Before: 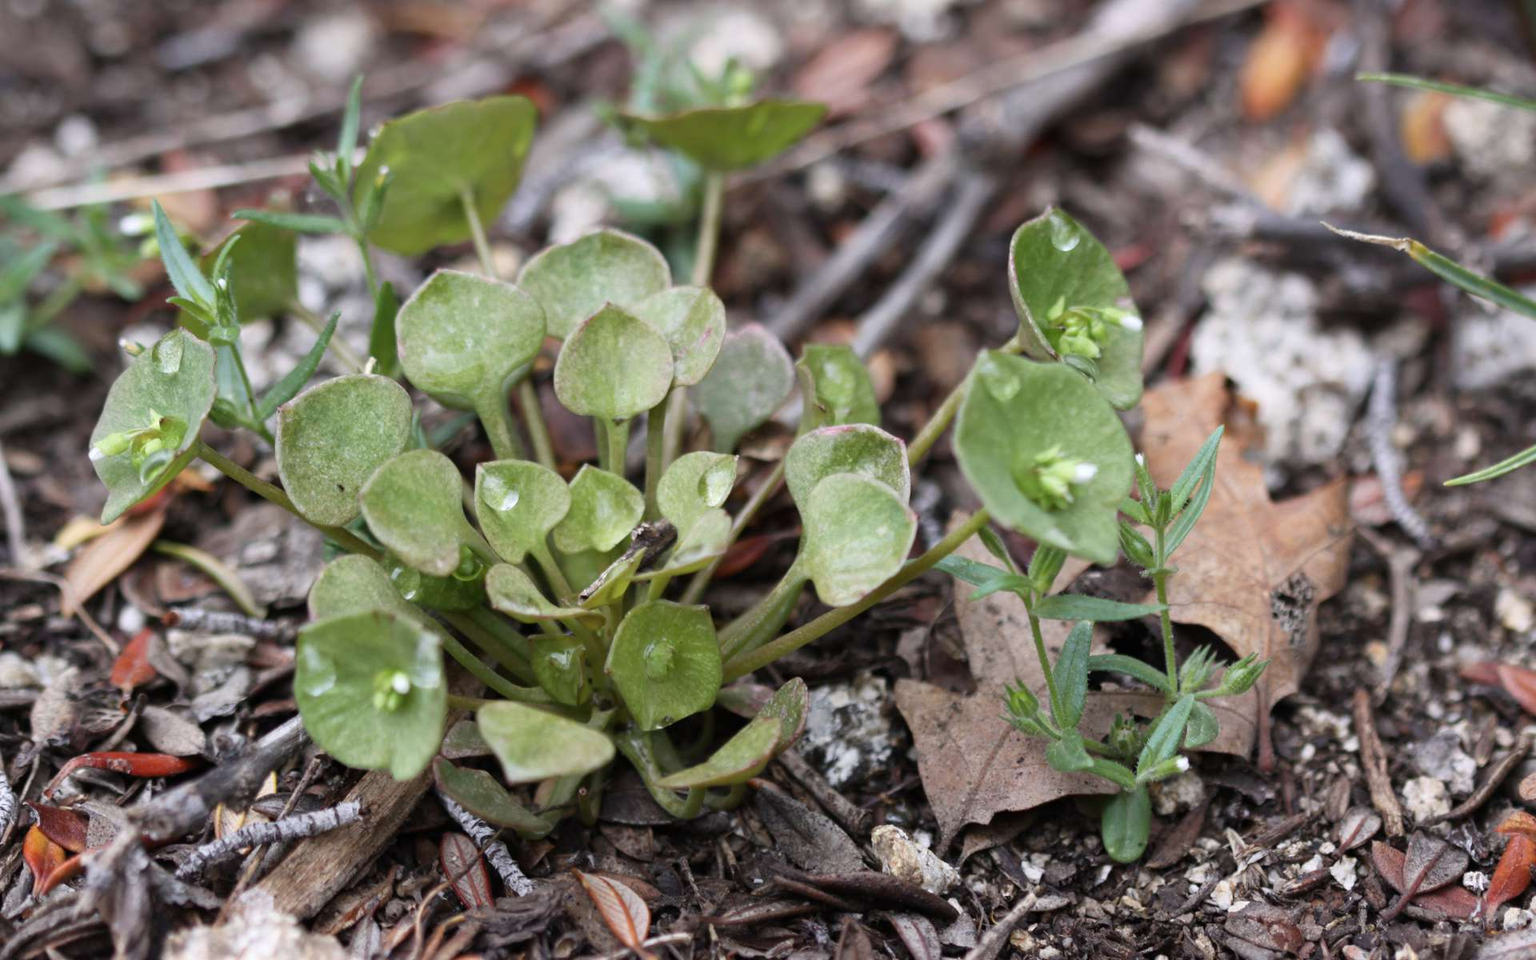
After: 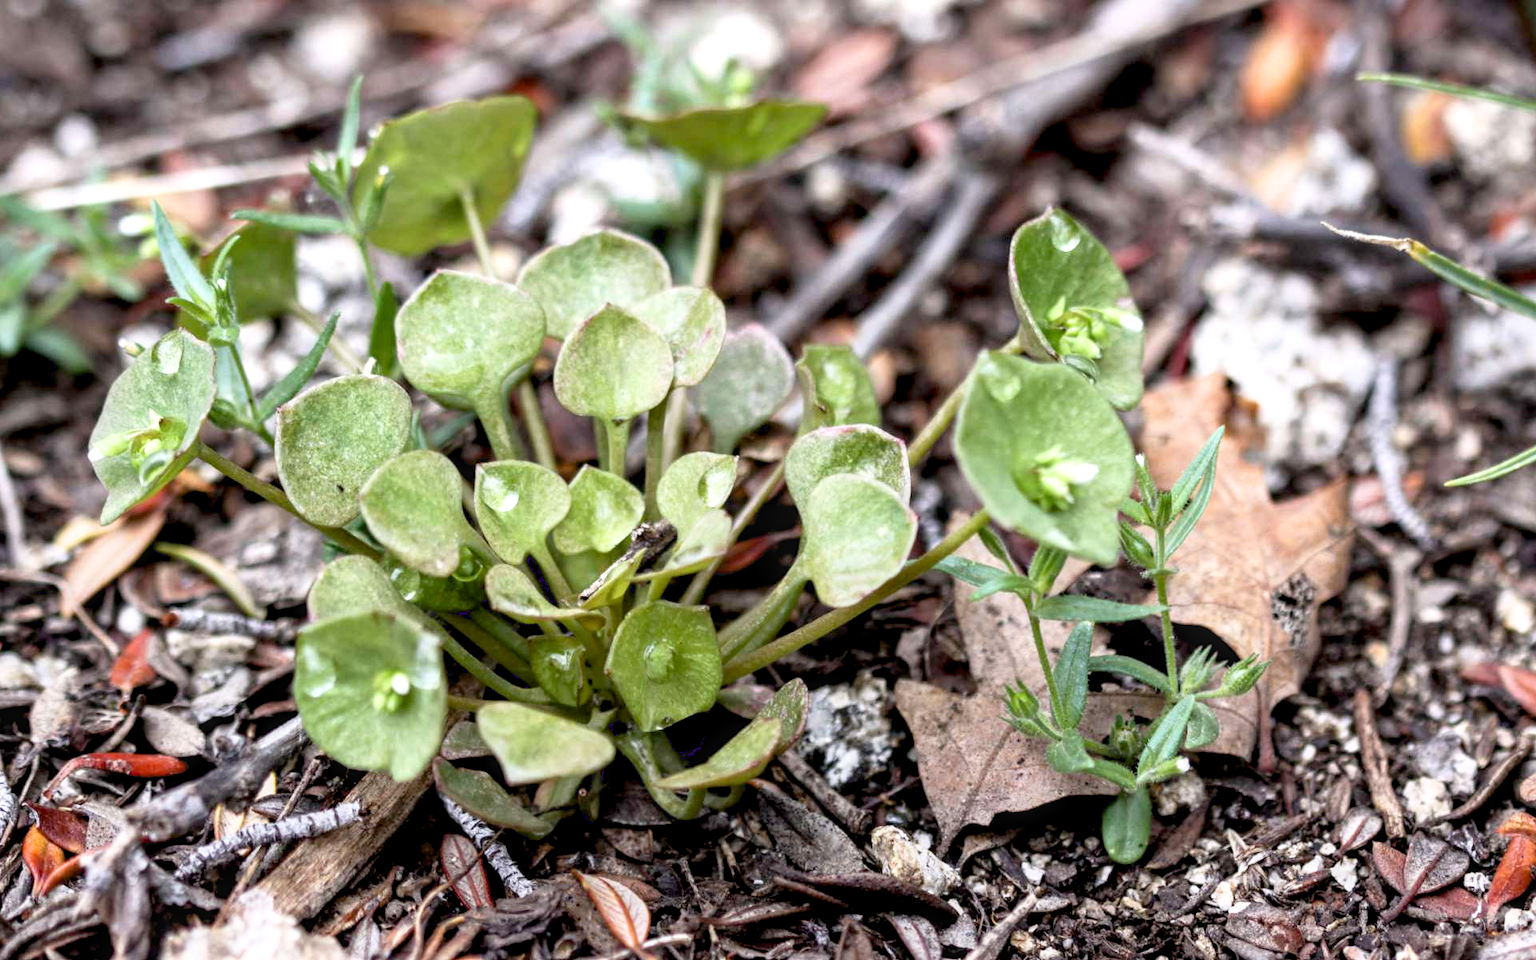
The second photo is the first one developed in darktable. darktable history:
local contrast: detail 130%
tone equalizer: on, module defaults
filmic rgb: black relative exposure -16 EV, white relative exposure 2.92 EV, hardness 10
exposure: black level correction 0.011, exposure 0.695 EV, compensate exposure bias true, compensate highlight preservation false
crop: left 0.086%
